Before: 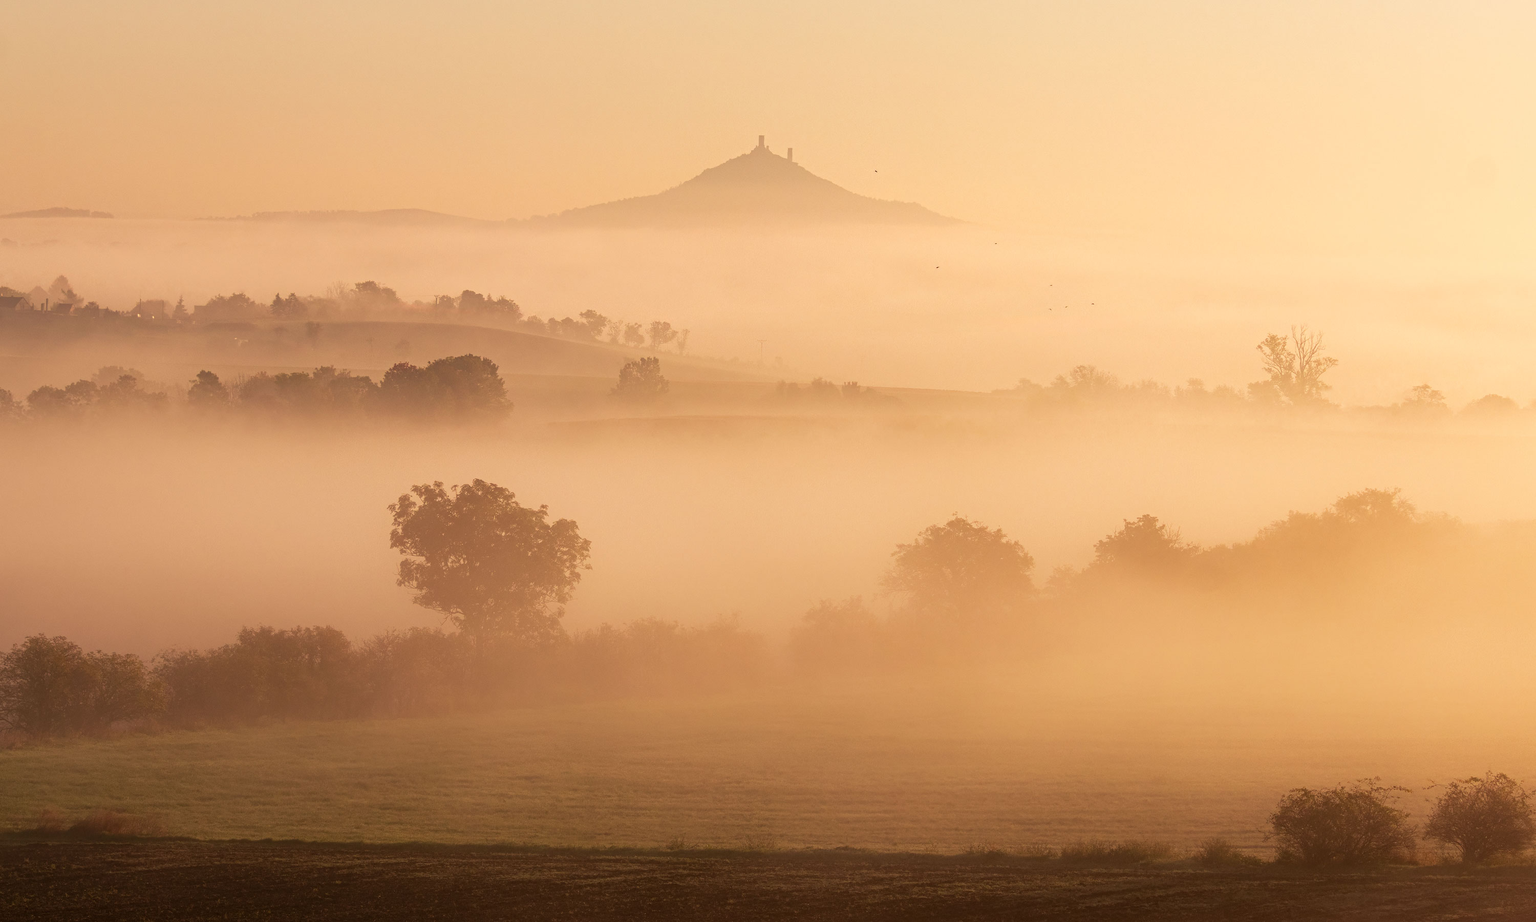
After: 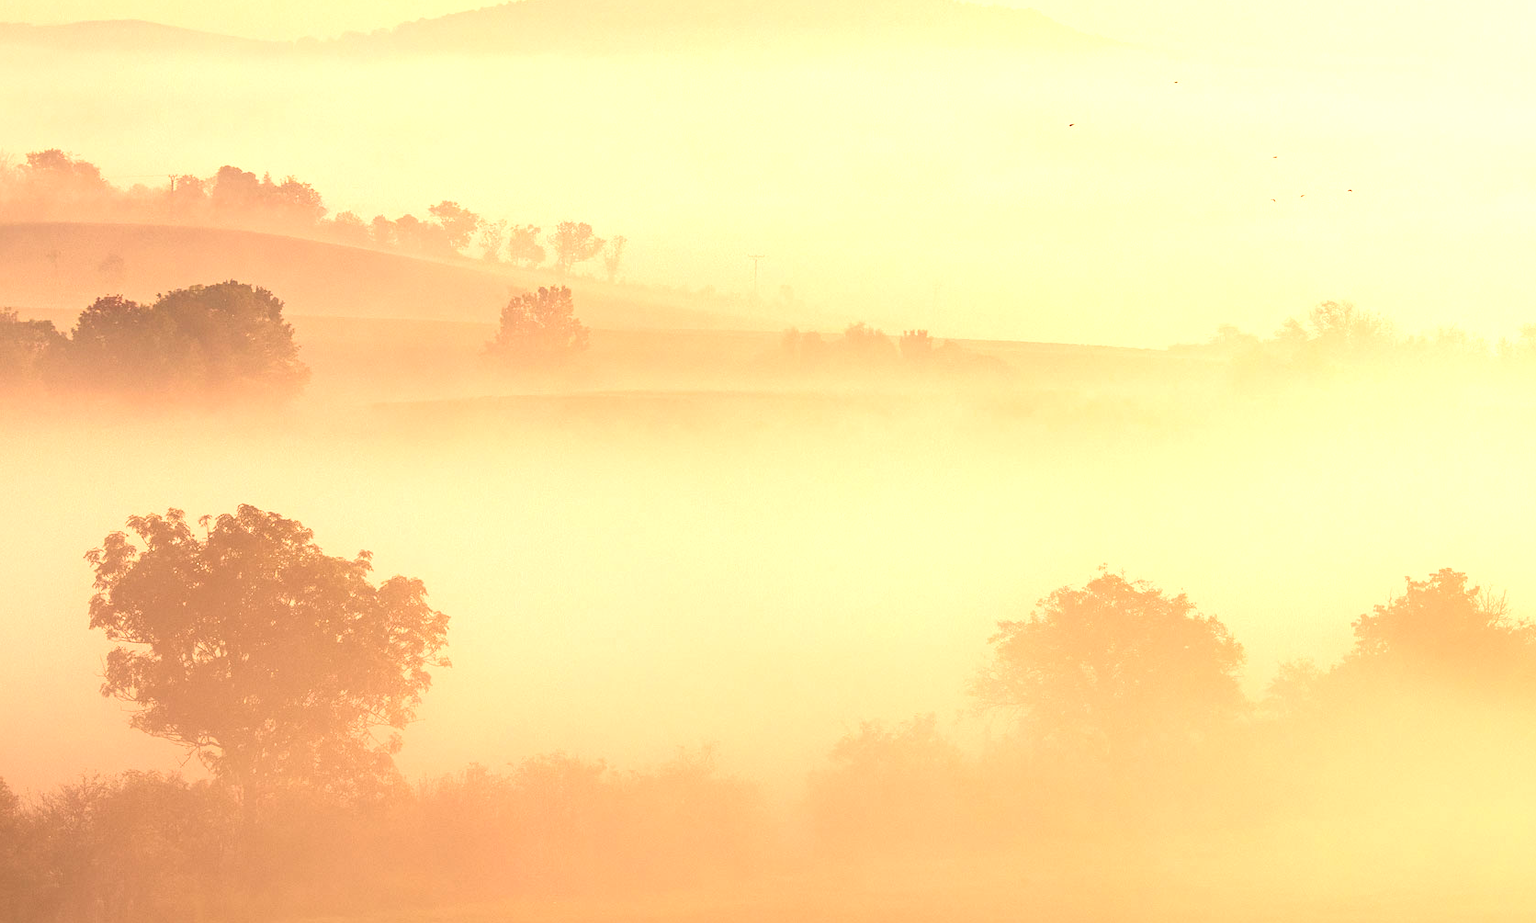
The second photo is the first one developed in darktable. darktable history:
crop and rotate: left 22.168%, top 21.49%, right 22.081%, bottom 22.655%
exposure: black level correction 0, exposure 1 EV, compensate highlight preservation false
